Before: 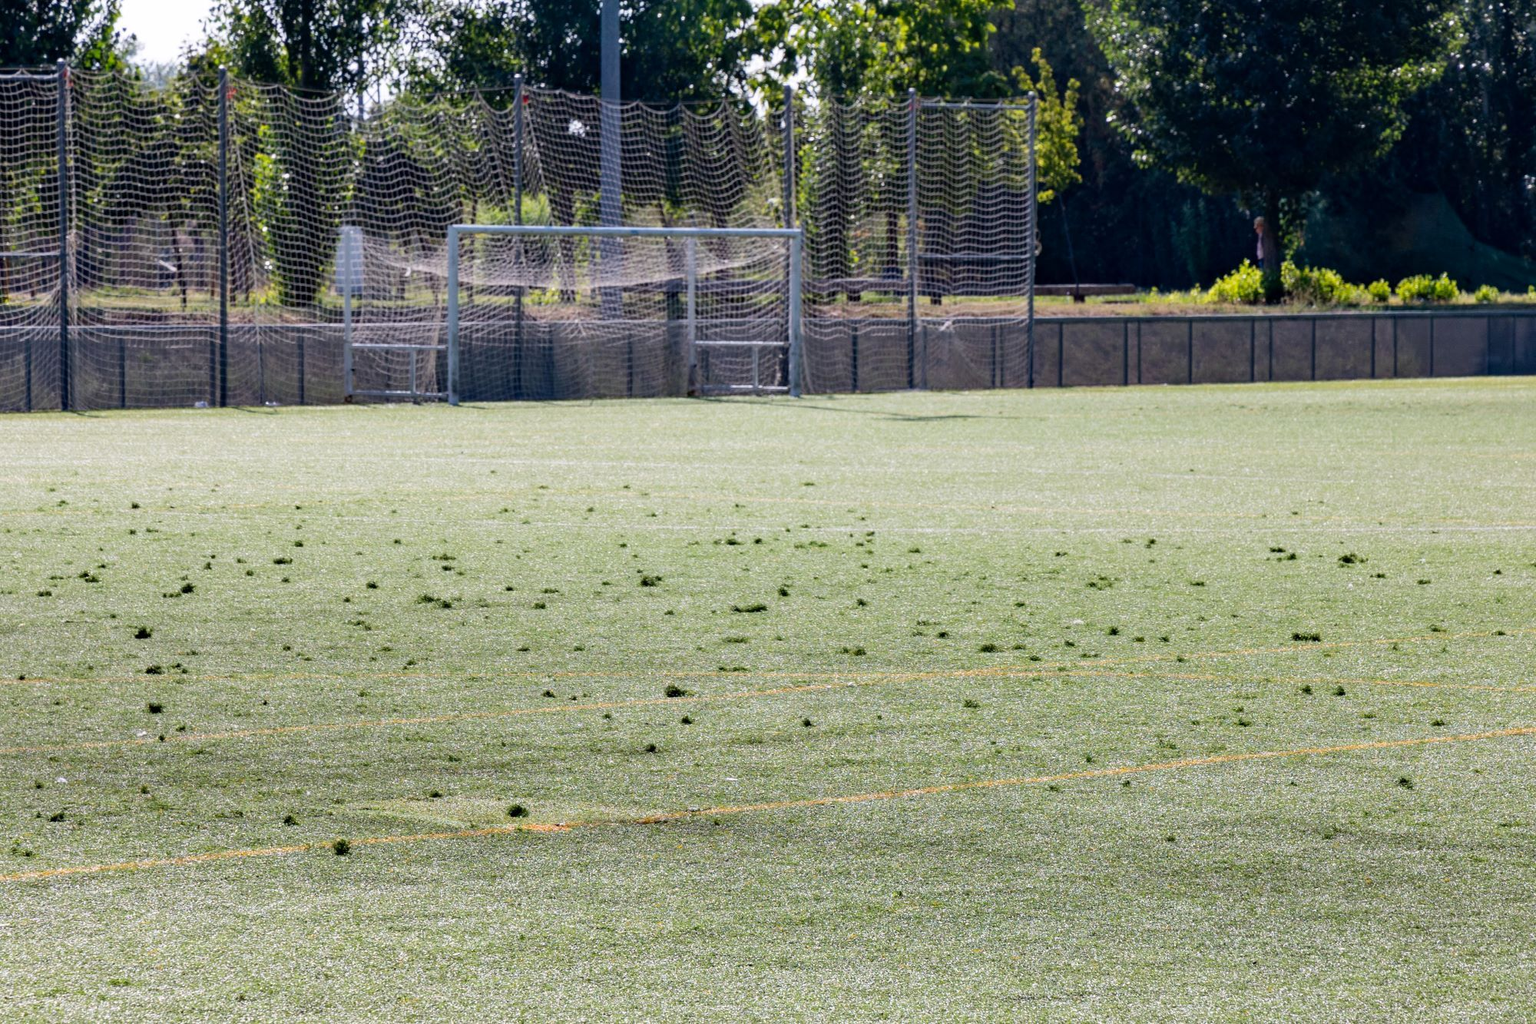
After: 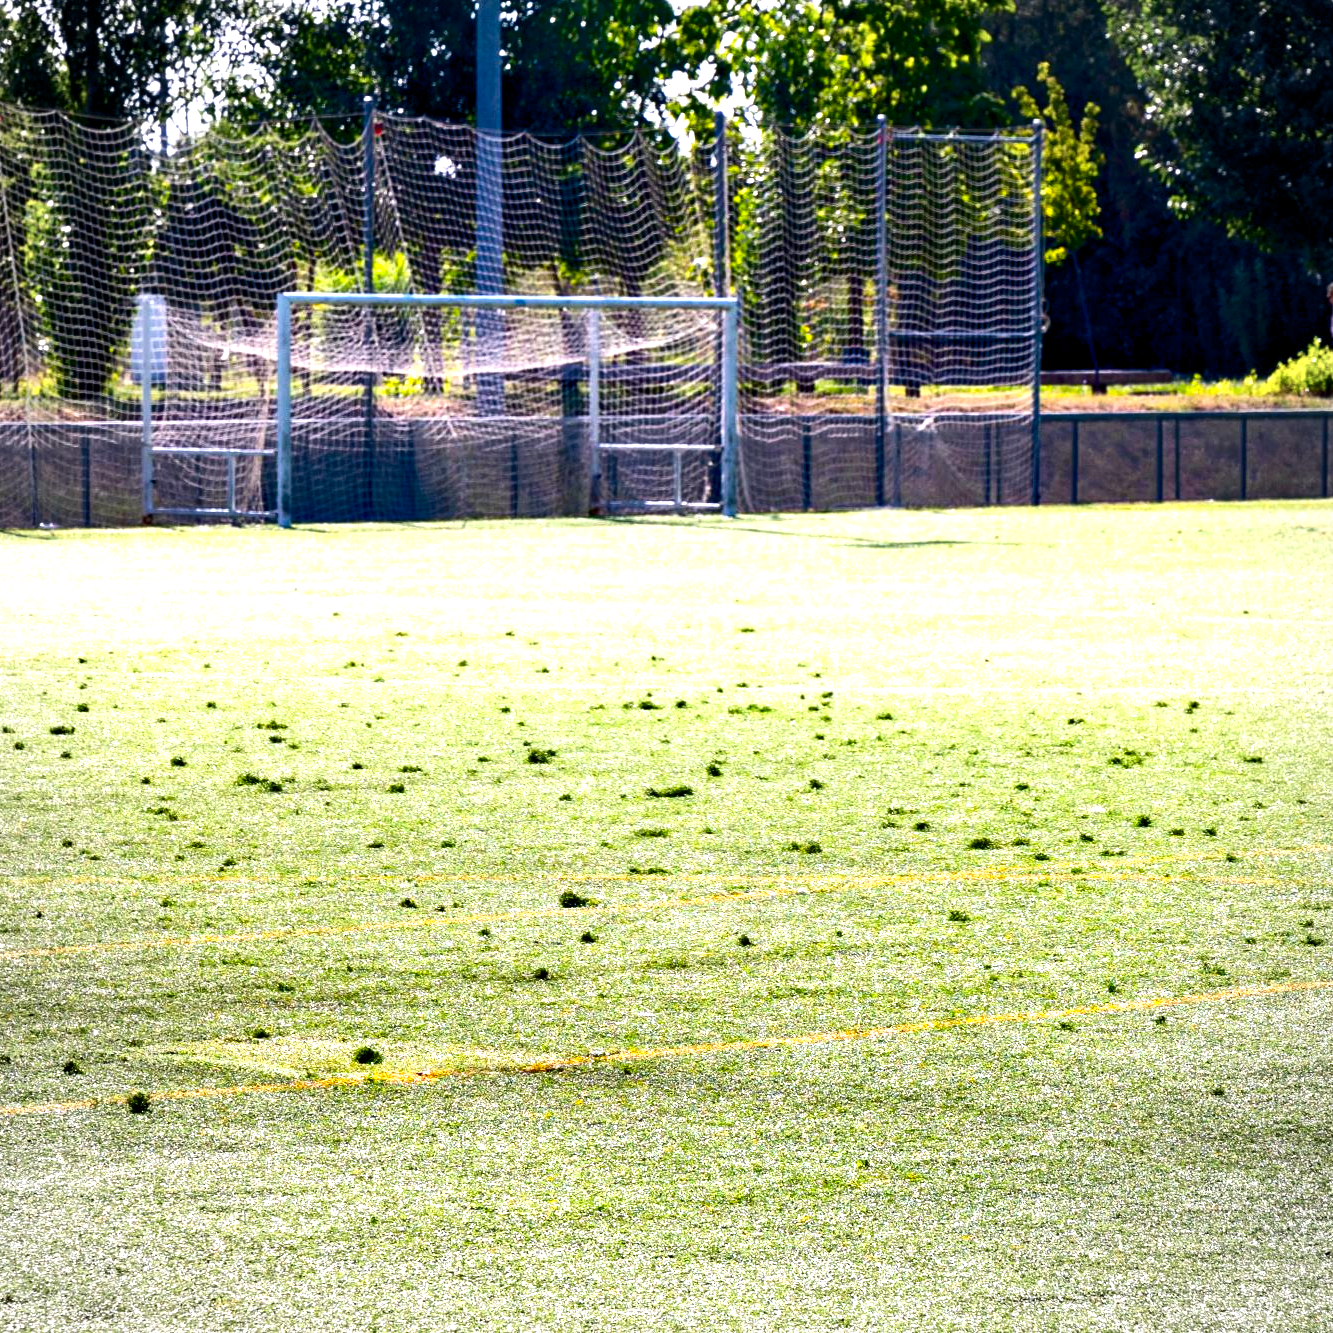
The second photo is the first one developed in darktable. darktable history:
vignetting: brightness -0.292, automatic ratio true
crop and rotate: left 15.311%, right 18.006%
contrast brightness saturation: contrast 0.105, brightness -0.257, saturation 0.139
exposure: exposure 1.165 EV, compensate highlight preservation false
color balance rgb: highlights gain › chroma 0.581%, highlights gain › hue 57.02°, global offset › luminance -0.514%, perceptual saturation grading › global saturation 30.38%, global vibrance 20%
